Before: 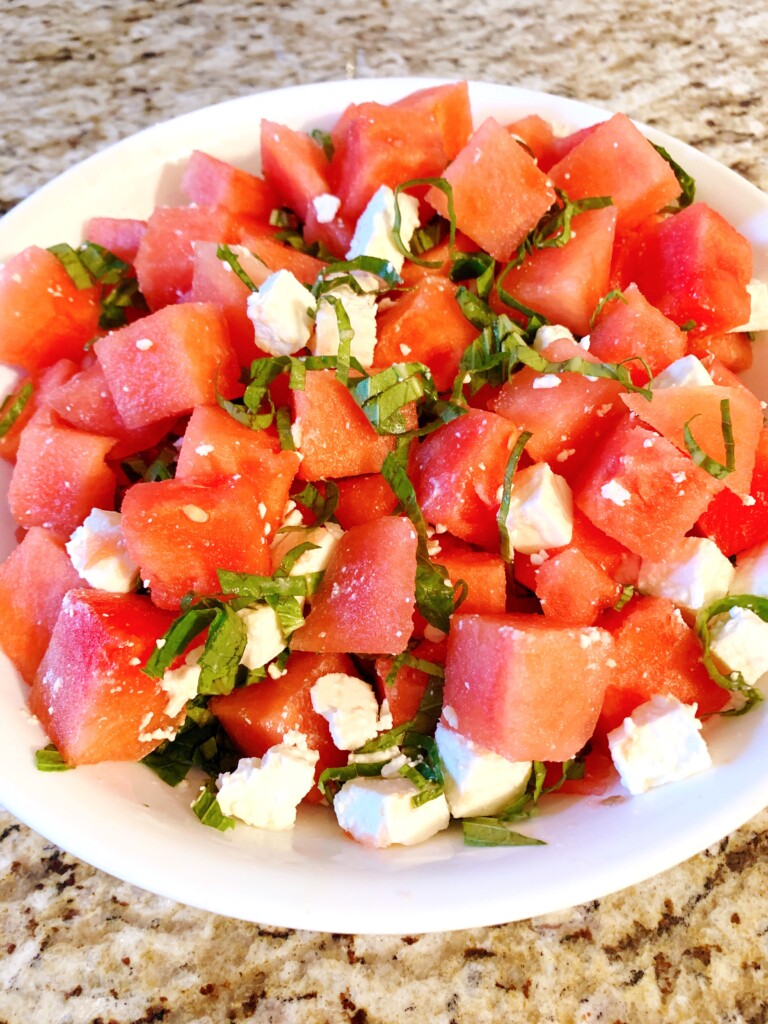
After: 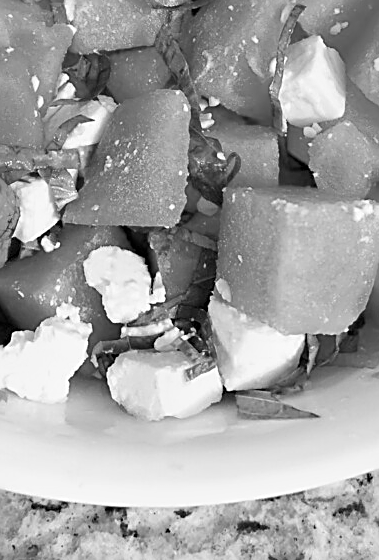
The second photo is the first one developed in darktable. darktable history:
white balance: red 1.045, blue 0.932
sharpen: amount 0.75
crop: left 29.672%, top 41.786%, right 20.851%, bottom 3.487%
monochrome: a 26.22, b 42.67, size 0.8
